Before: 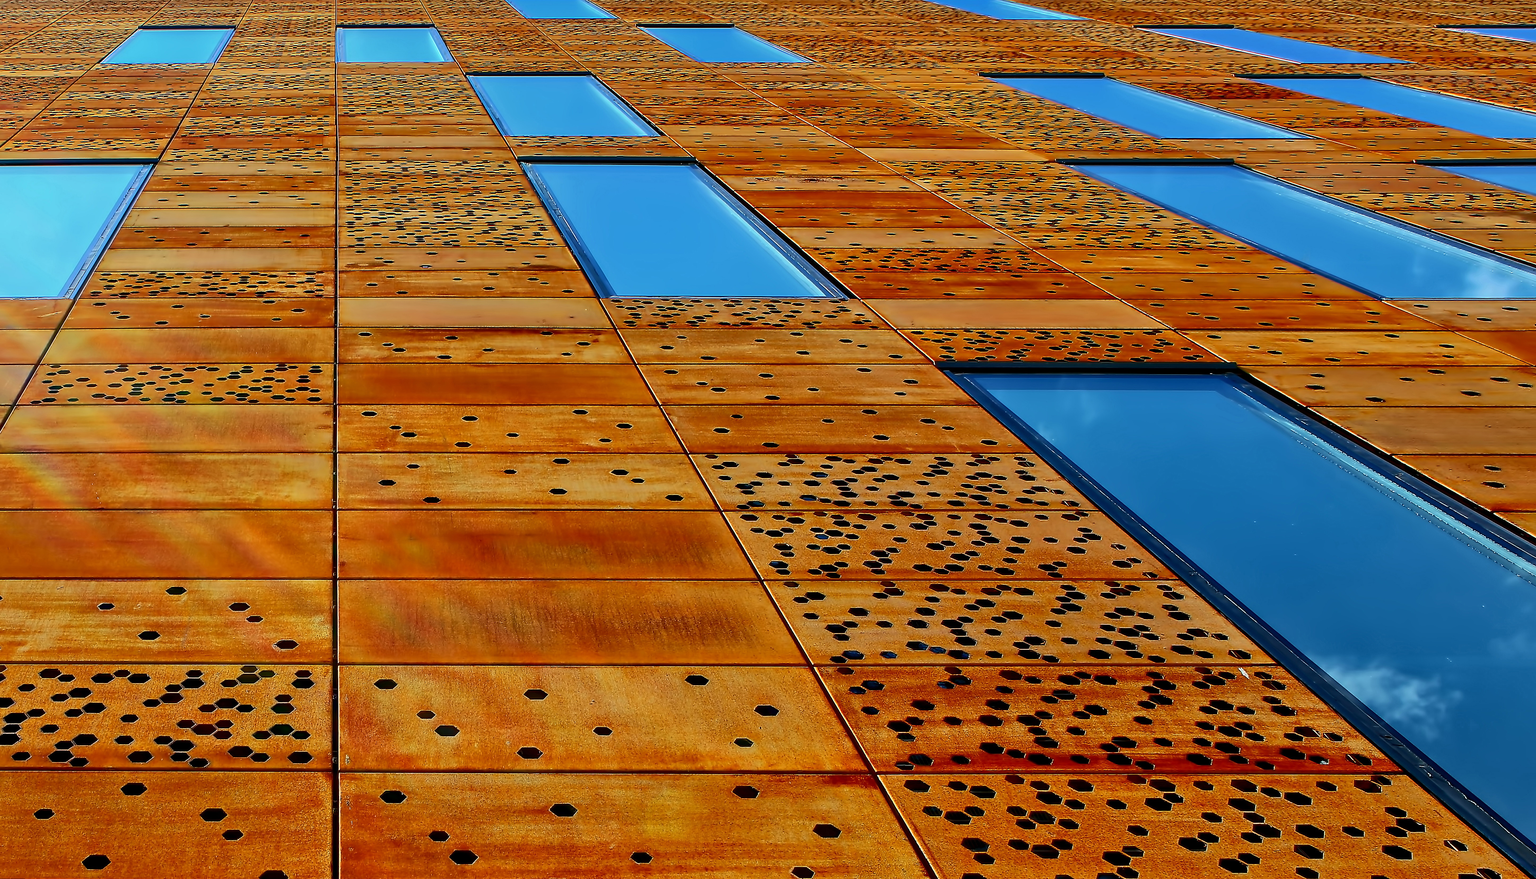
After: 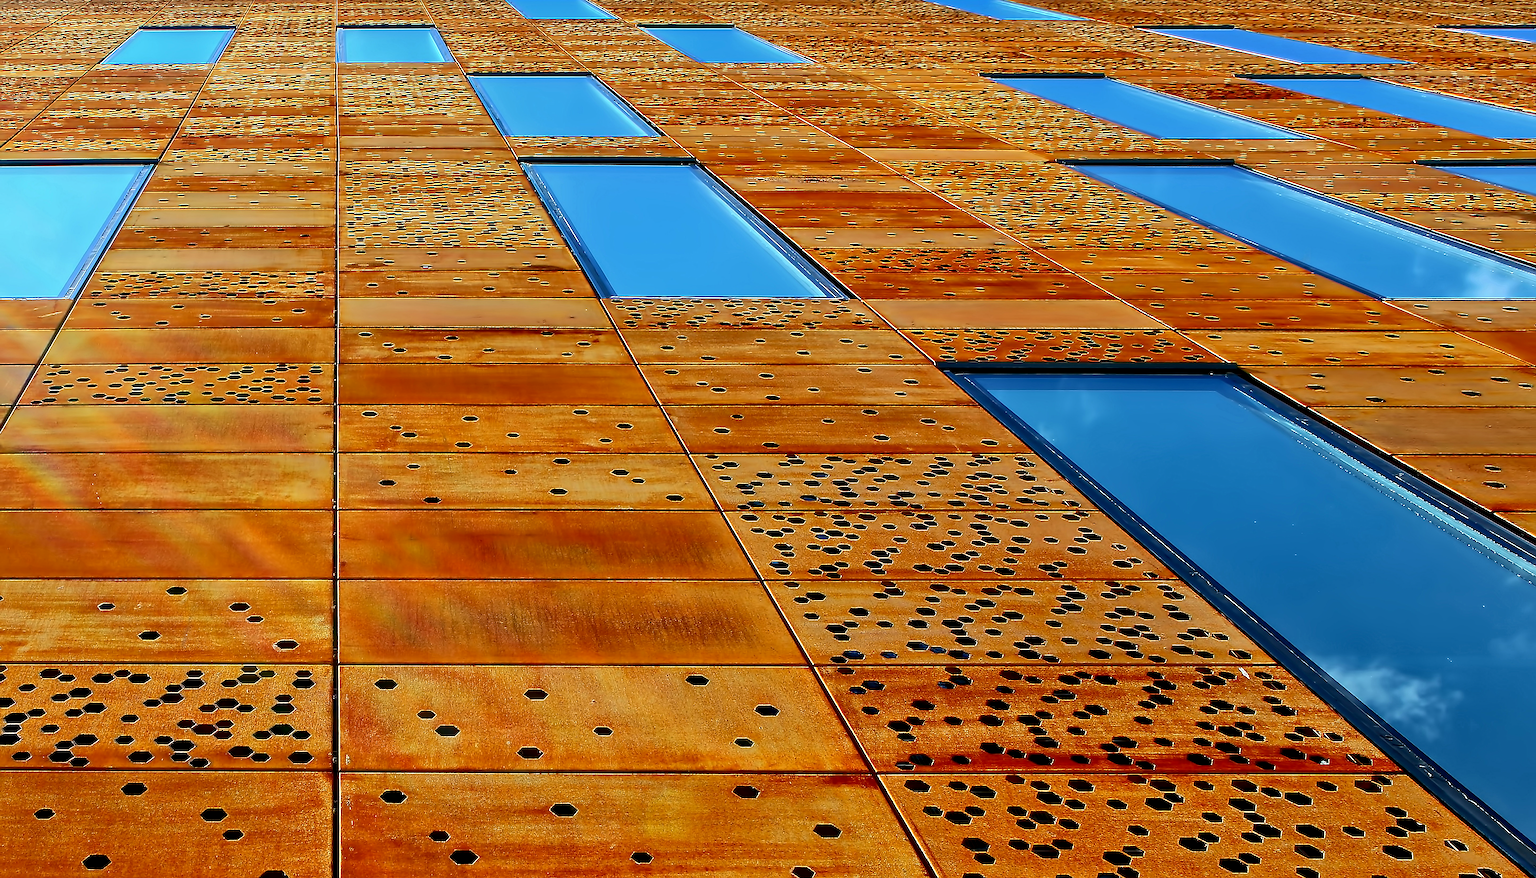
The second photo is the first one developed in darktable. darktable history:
exposure: black level correction 0.001, exposure 0.139 EV, compensate exposure bias true, compensate highlight preservation false
tone equalizer: on, module defaults
sharpen: on, module defaults
